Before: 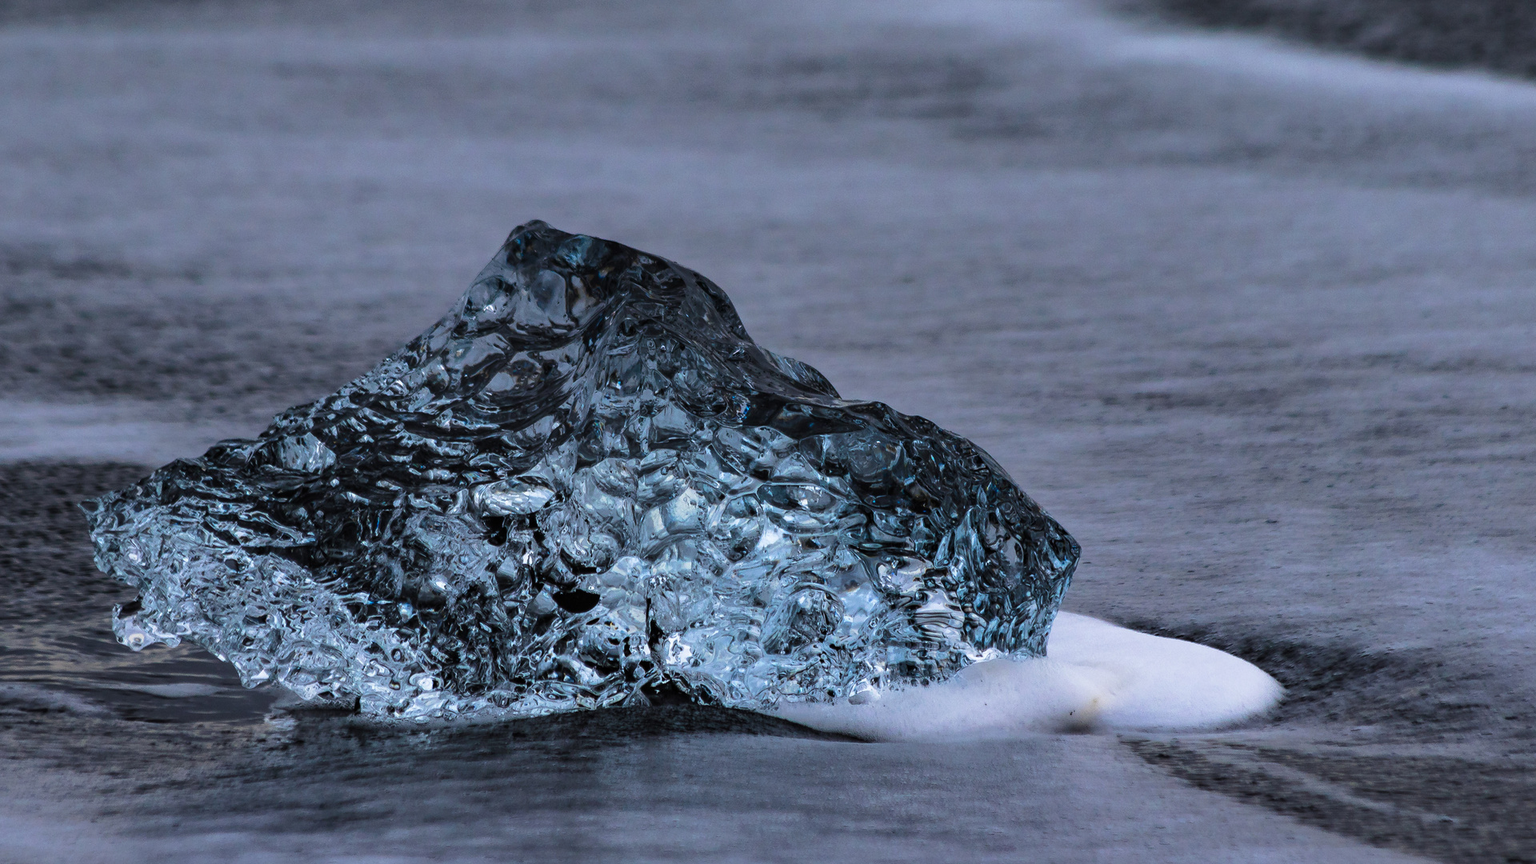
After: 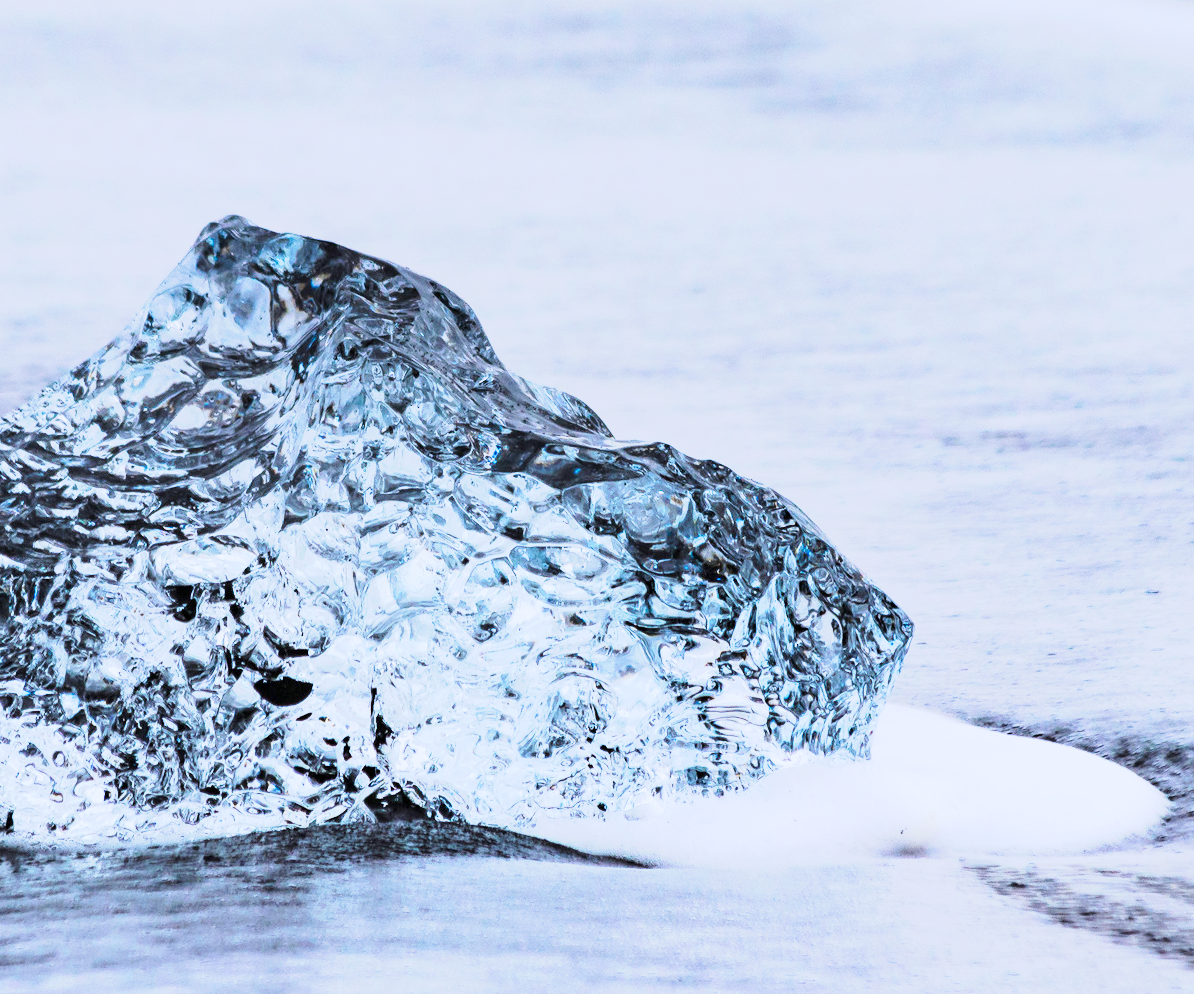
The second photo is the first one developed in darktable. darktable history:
tone equalizer: mask exposure compensation -0.512 EV
crop and rotate: left 22.787%, top 5.638%, right 14.985%, bottom 2.305%
base curve: curves: ch0 [(0, 0) (0.005, 0.002) (0.15, 0.3) (0.4, 0.7) (0.75, 0.95) (1, 1)], preserve colors none
color correction: highlights a* -0.109, highlights b* -5.98, shadows a* -0.123, shadows b* -0.147
tone curve: curves: ch0 [(0, 0) (0.091, 0.066) (0.184, 0.16) (0.491, 0.519) (0.748, 0.765) (1, 0.919)]; ch1 [(0, 0) (0.179, 0.173) (0.322, 0.32) (0.424, 0.424) (0.502, 0.5) (0.56, 0.575) (0.631, 0.675) (0.777, 0.806) (1, 1)]; ch2 [(0, 0) (0.434, 0.447) (0.497, 0.498) (0.539, 0.566) (0.676, 0.691) (1, 1)]
exposure: black level correction 0, exposure 2.001 EV, compensate highlight preservation false
